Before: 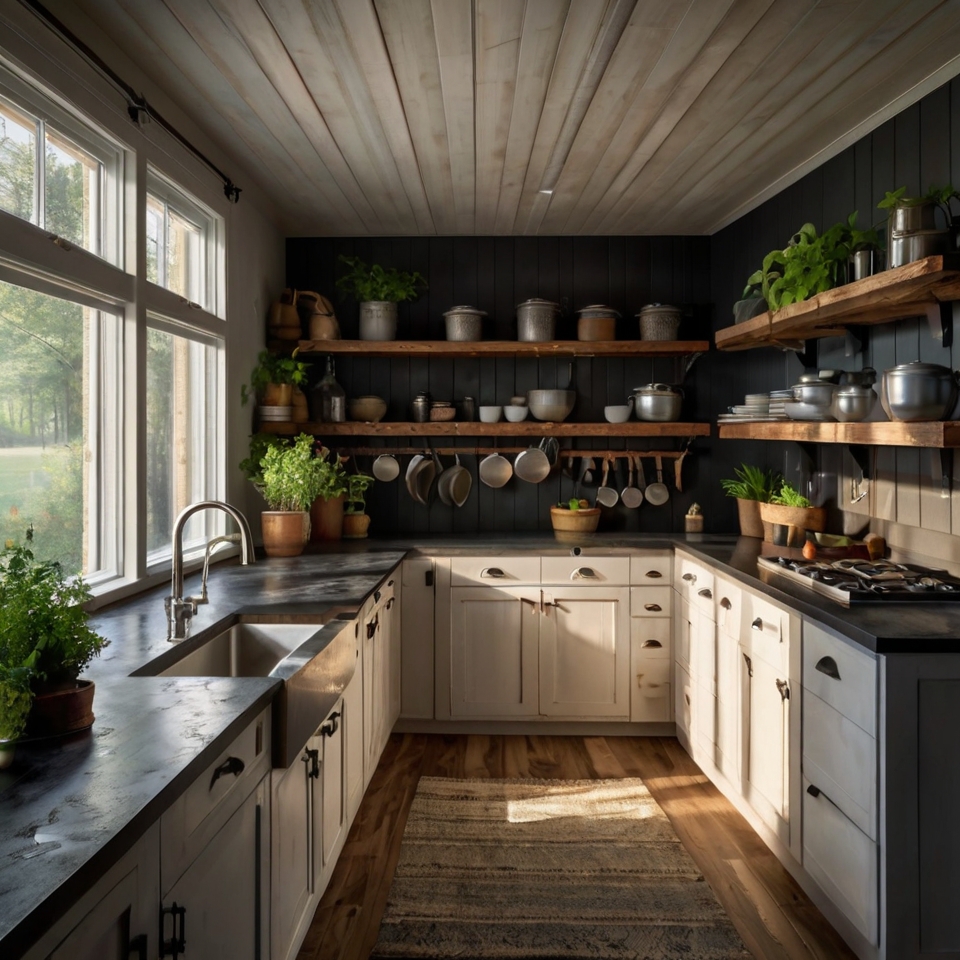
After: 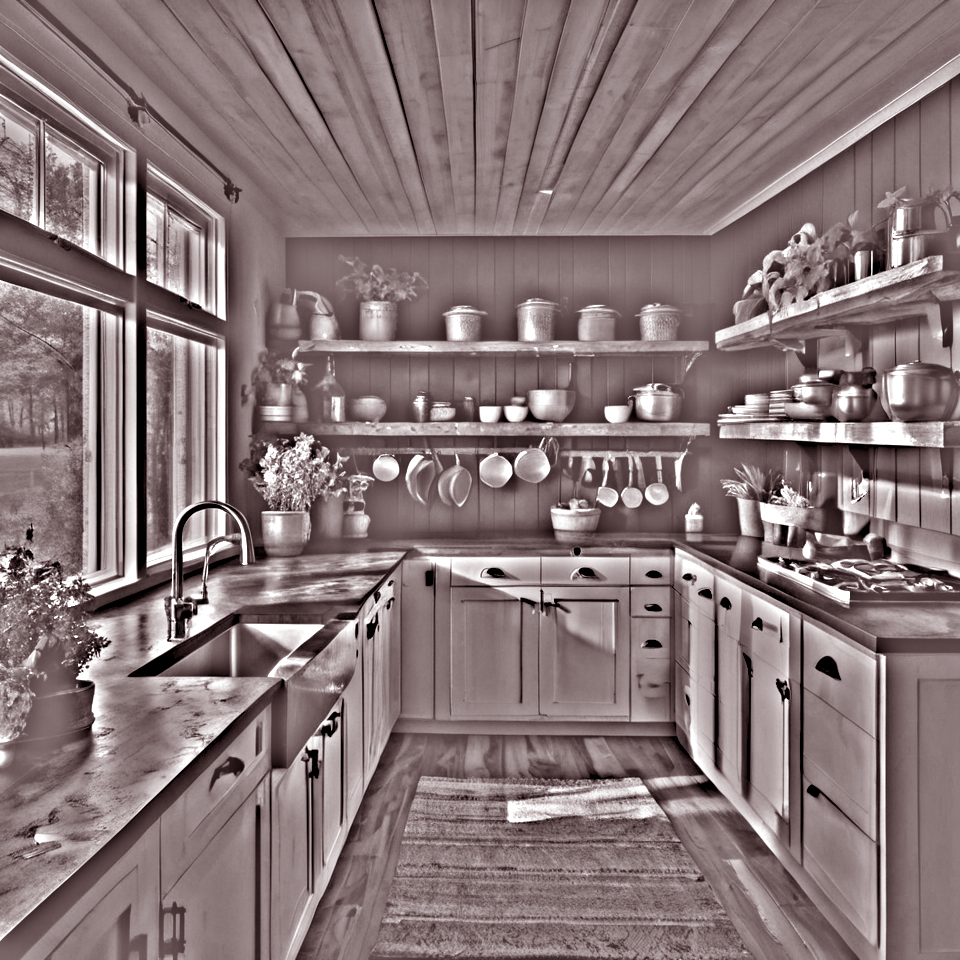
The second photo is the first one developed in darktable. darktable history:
rgb levels: mode RGB, independent channels, levels [[0, 0.474, 1], [0, 0.5, 1], [0, 0.5, 1]]
highpass: on, module defaults
